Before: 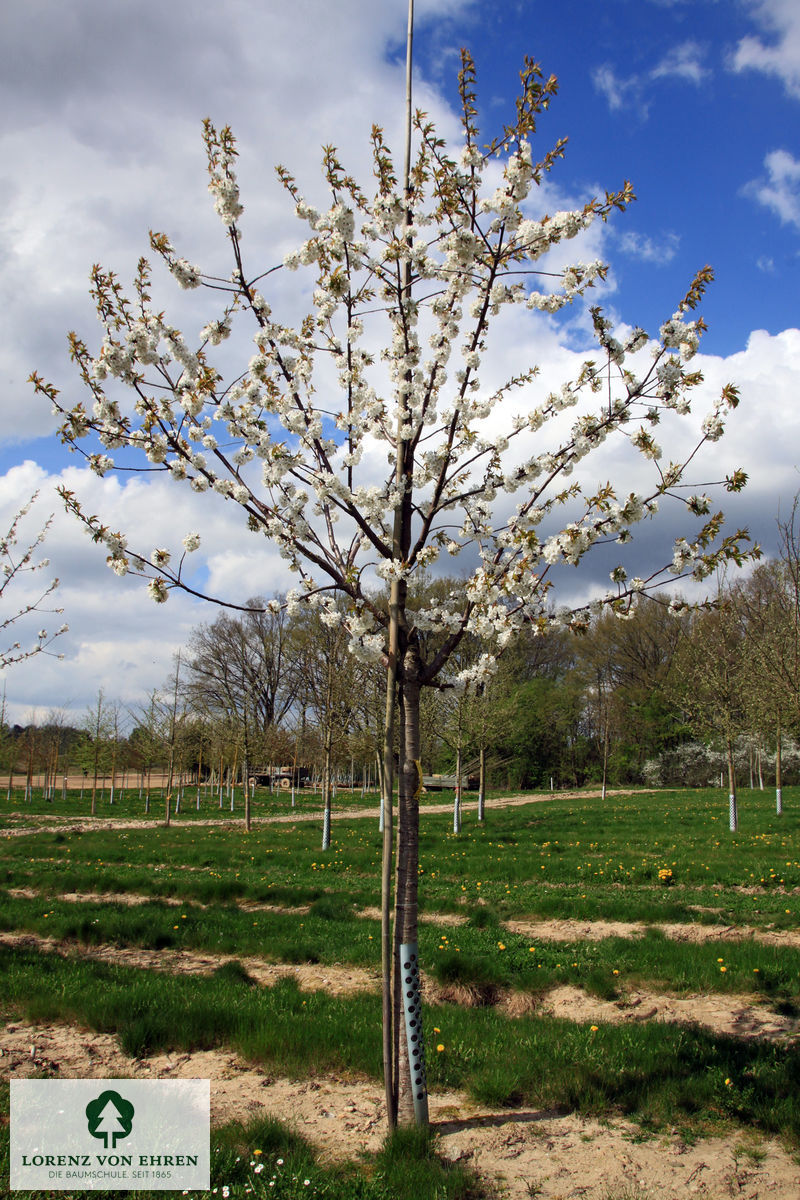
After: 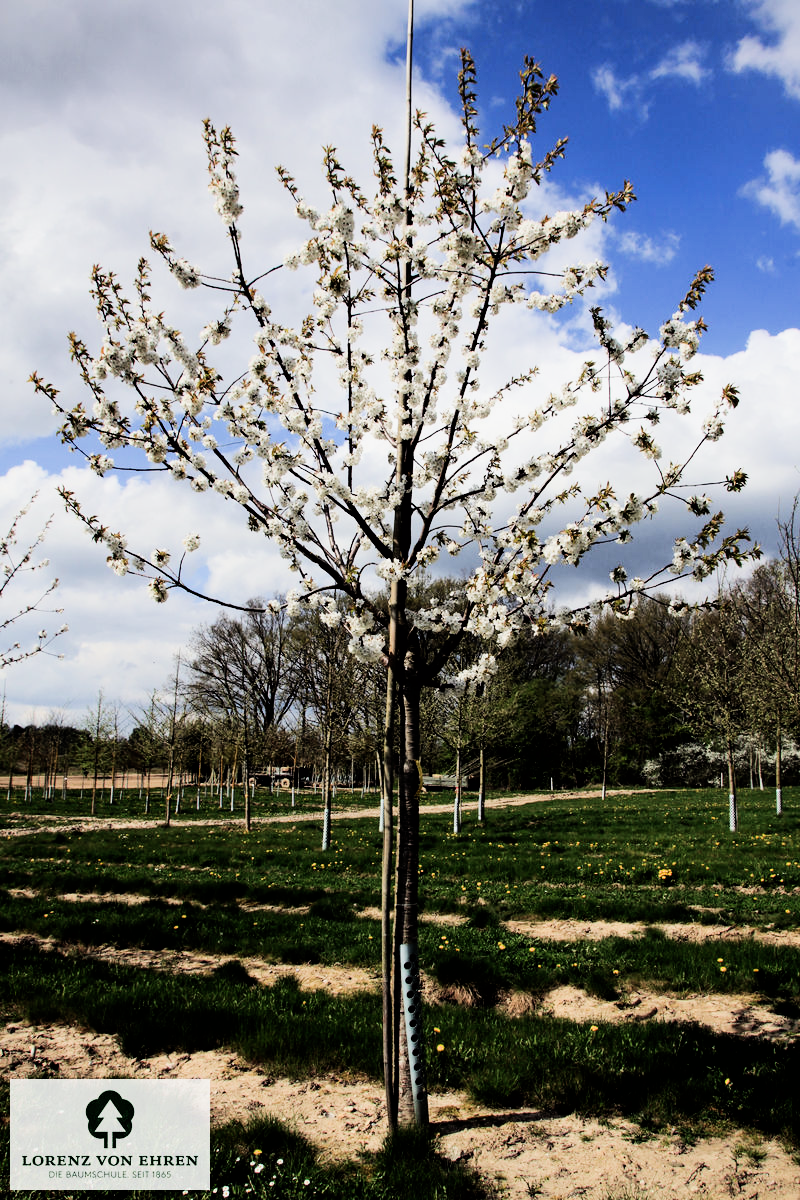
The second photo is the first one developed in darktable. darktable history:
filmic rgb: black relative exposure -5 EV, hardness 2.88, contrast 1.3, highlights saturation mix -30%
tone equalizer: -8 EV -0.75 EV, -7 EV -0.7 EV, -6 EV -0.6 EV, -5 EV -0.4 EV, -3 EV 0.4 EV, -2 EV 0.6 EV, -1 EV 0.7 EV, +0 EV 0.75 EV, edges refinement/feathering 500, mask exposure compensation -1.57 EV, preserve details no
